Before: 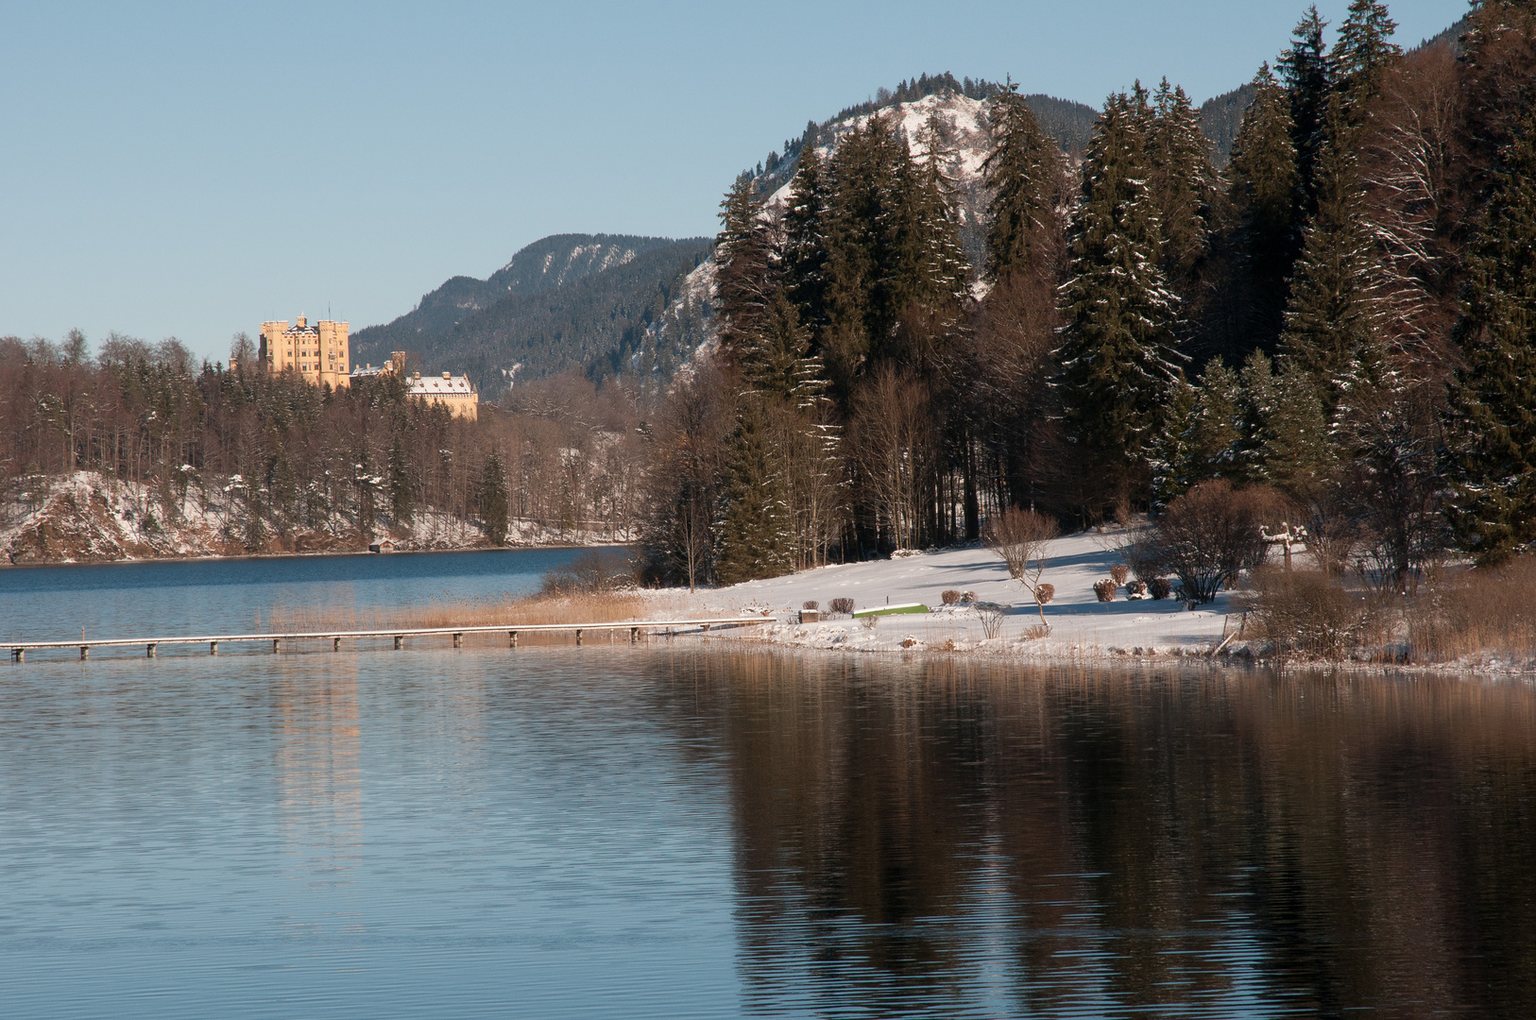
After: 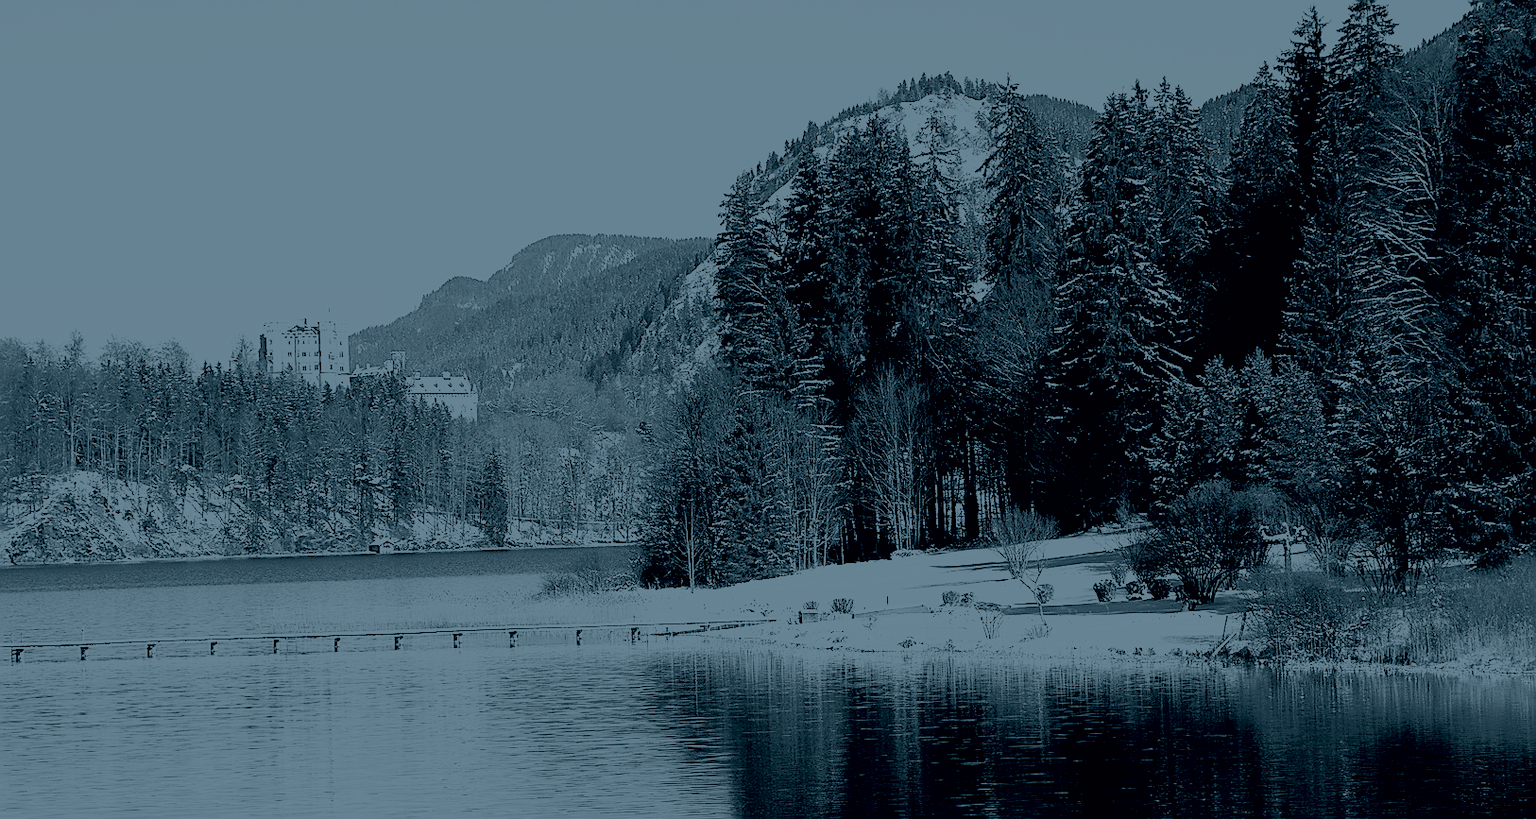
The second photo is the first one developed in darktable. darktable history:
filmic rgb: black relative exposure -5 EV, hardness 2.88, contrast 1.3, highlights saturation mix -10%
exposure: black level correction 0, exposure 1.2 EV, compensate exposure bias true, compensate highlight preservation false
tone curve: curves: ch0 [(0, 0.015) (0.091, 0.055) (0.184, 0.159) (0.304, 0.382) (0.492, 0.579) (0.628, 0.755) (0.832, 0.932) (0.984, 0.963)]; ch1 [(0, 0) (0.34, 0.235) (0.493, 0.5) (0.554, 0.56) (0.764, 0.815) (1, 1)]; ch2 [(0, 0) (0.44, 0.458) (0.476, 0.477) (0.542, 0.586) (0.674, 0.724) (1, 1)], color space Lab, independent channels, preserve colors none
crop: bottom 19.644%
colorize: hue 194.4°, saturation 29%, source mix 61.75%, lightness 3.98%, version 1
sharpen: radius 1.4, amount 1.25, threshold 0.7
color correction: highlights a* 17.03, highlights b* 0.205, shadows a* -15.38, shadows b* -14.56, saturation 1.5
shadows and highlights: shadows -10, white point adjustment 1.5, highlights 10
